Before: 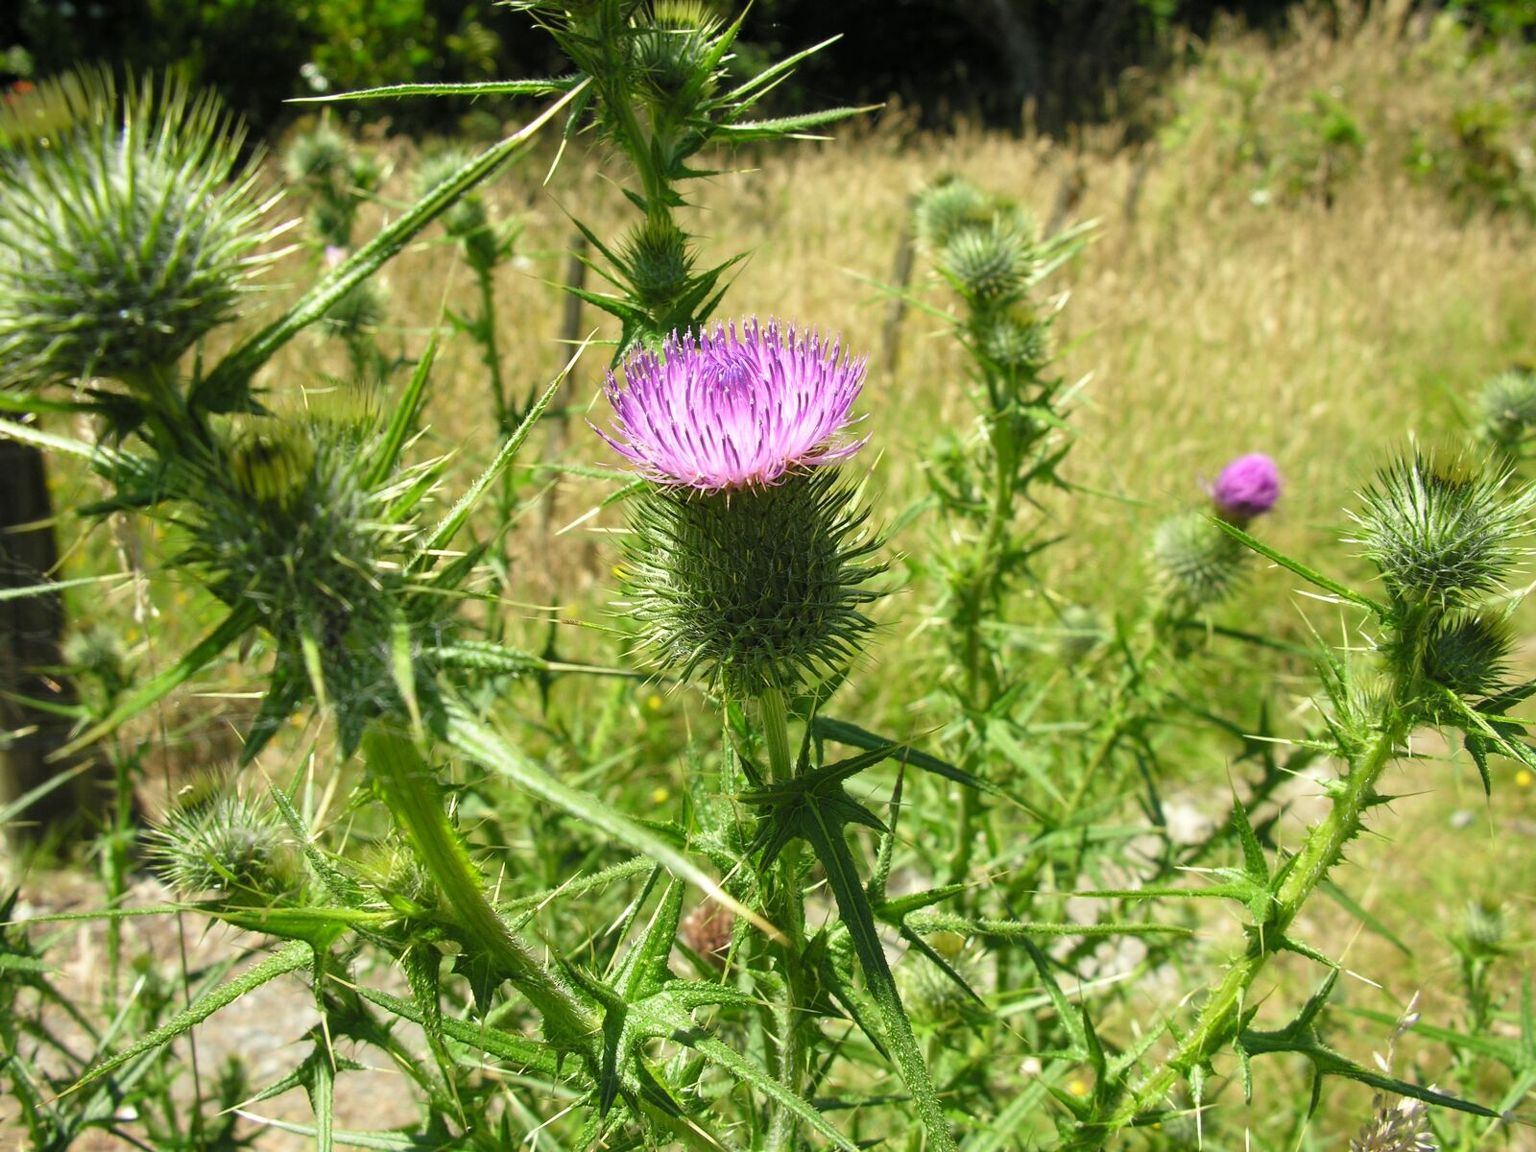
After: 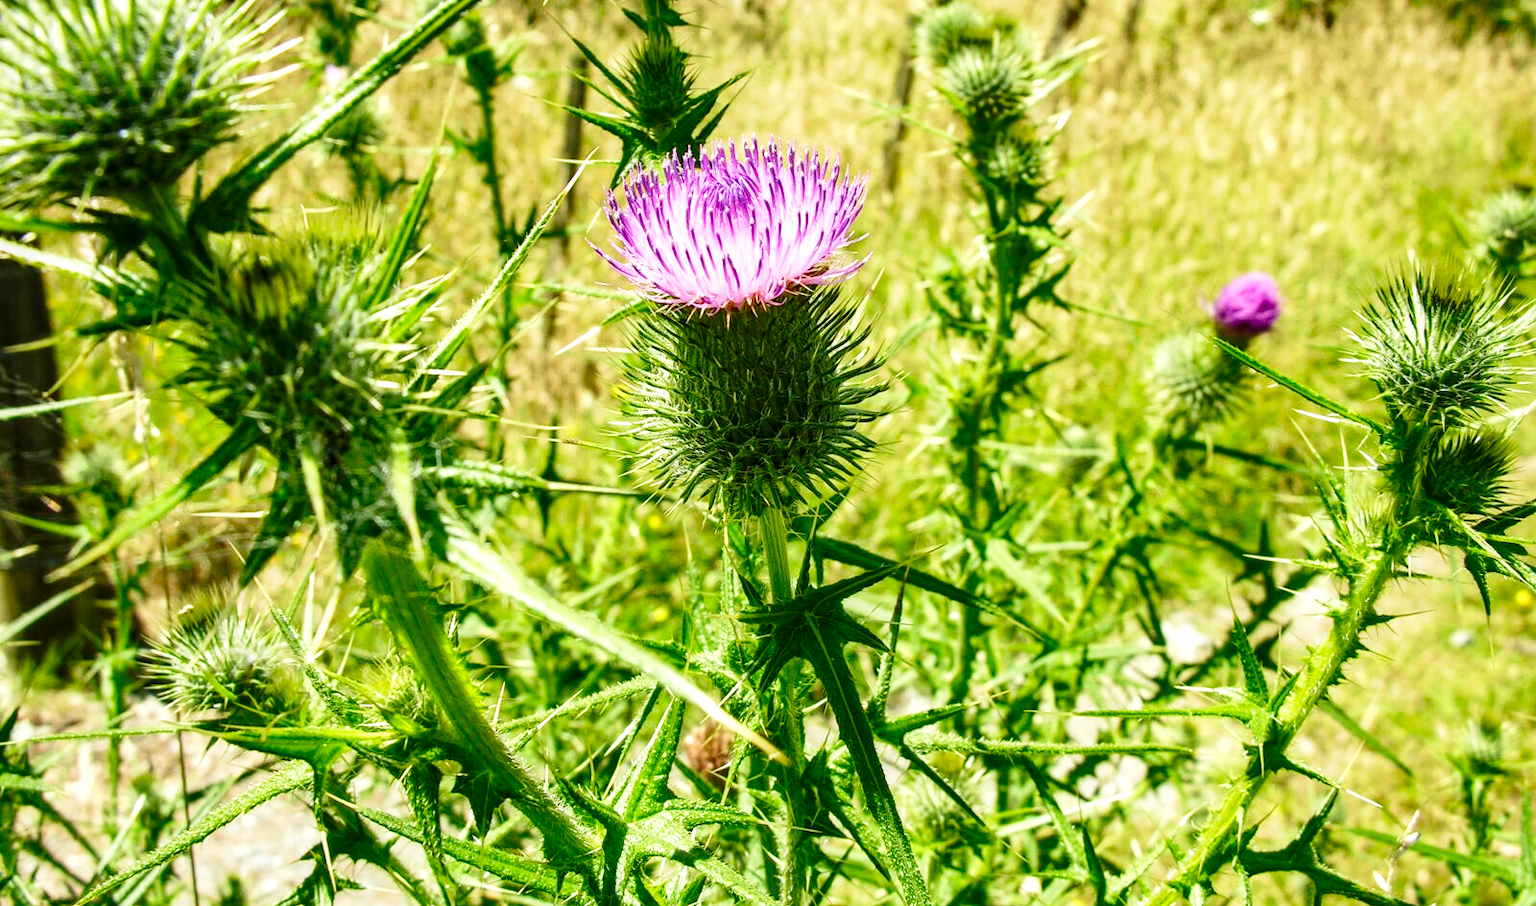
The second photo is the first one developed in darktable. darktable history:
velvia: on, module defaults
base curve: curves: ch0 [(0, 0) (0.008, 0.007) (0.022, 0.029) (0.048, 0.089) (0.092, 0.197) (0.191, 0.399) (0.275, 0.534) (0.357, 0.65) (0.477, 0.78) (0.542, 0.833) (0.799, 0.973) (1, 1)], preserve colors none
local contrast: on, module defaults
crop and rotate: top 15.746%, bottom 5.532%
contrast brightness saturation: contrast 0.121, brightness -0.116, saturation 0.205
shadows and highlights: shadows 52.73, soften with gaussian
